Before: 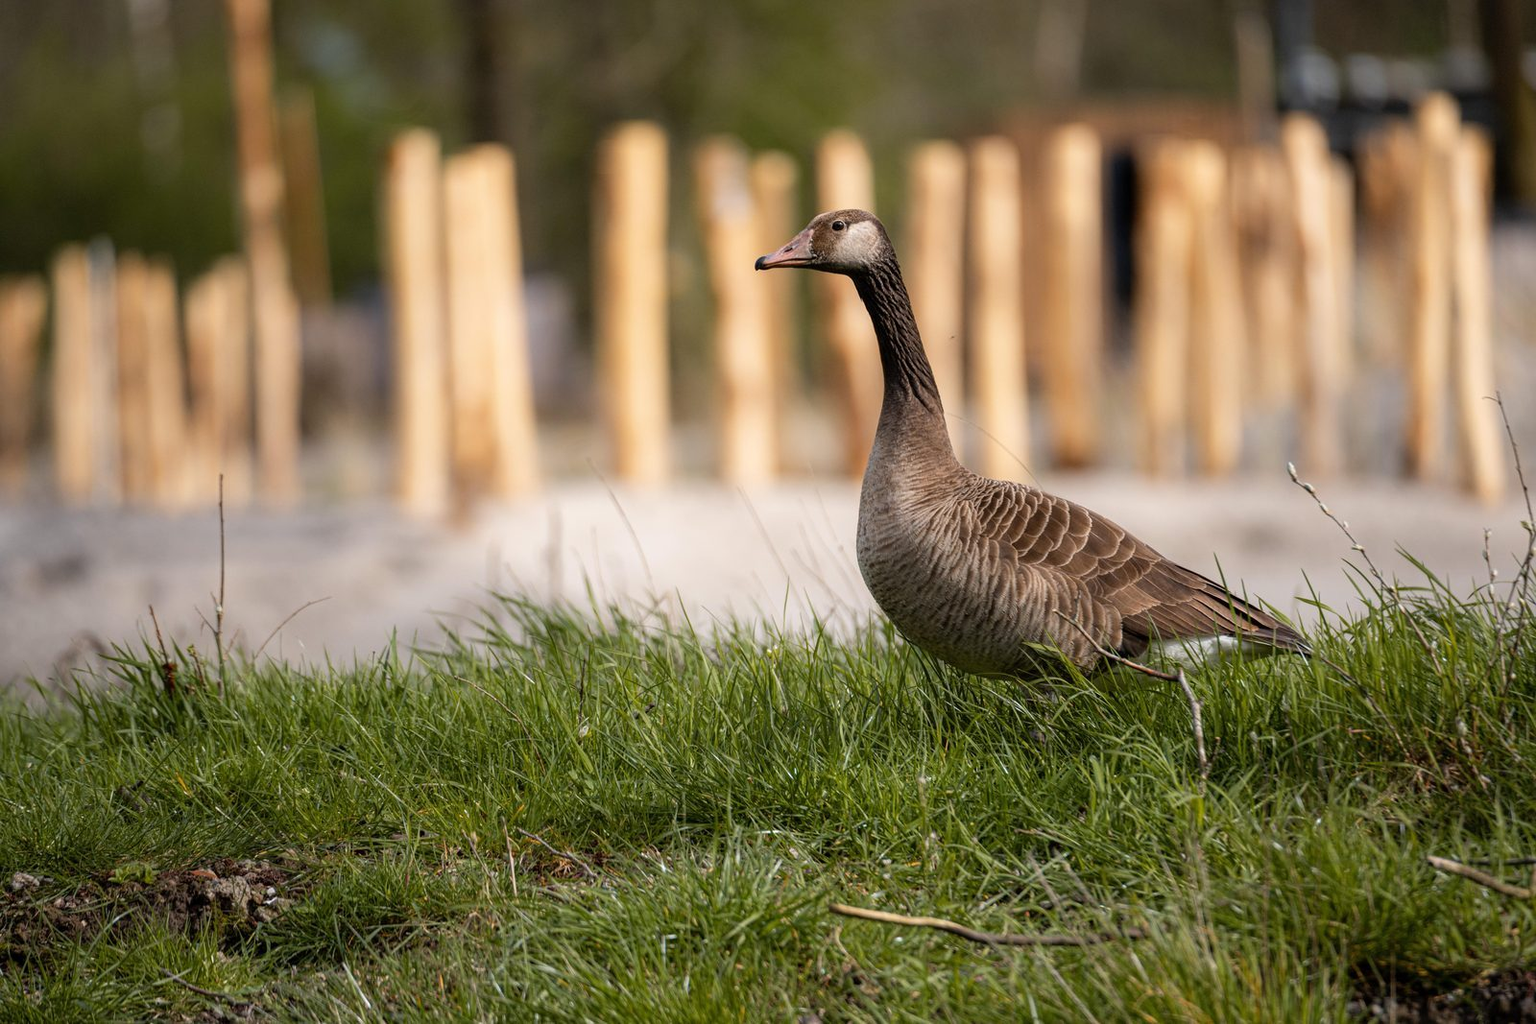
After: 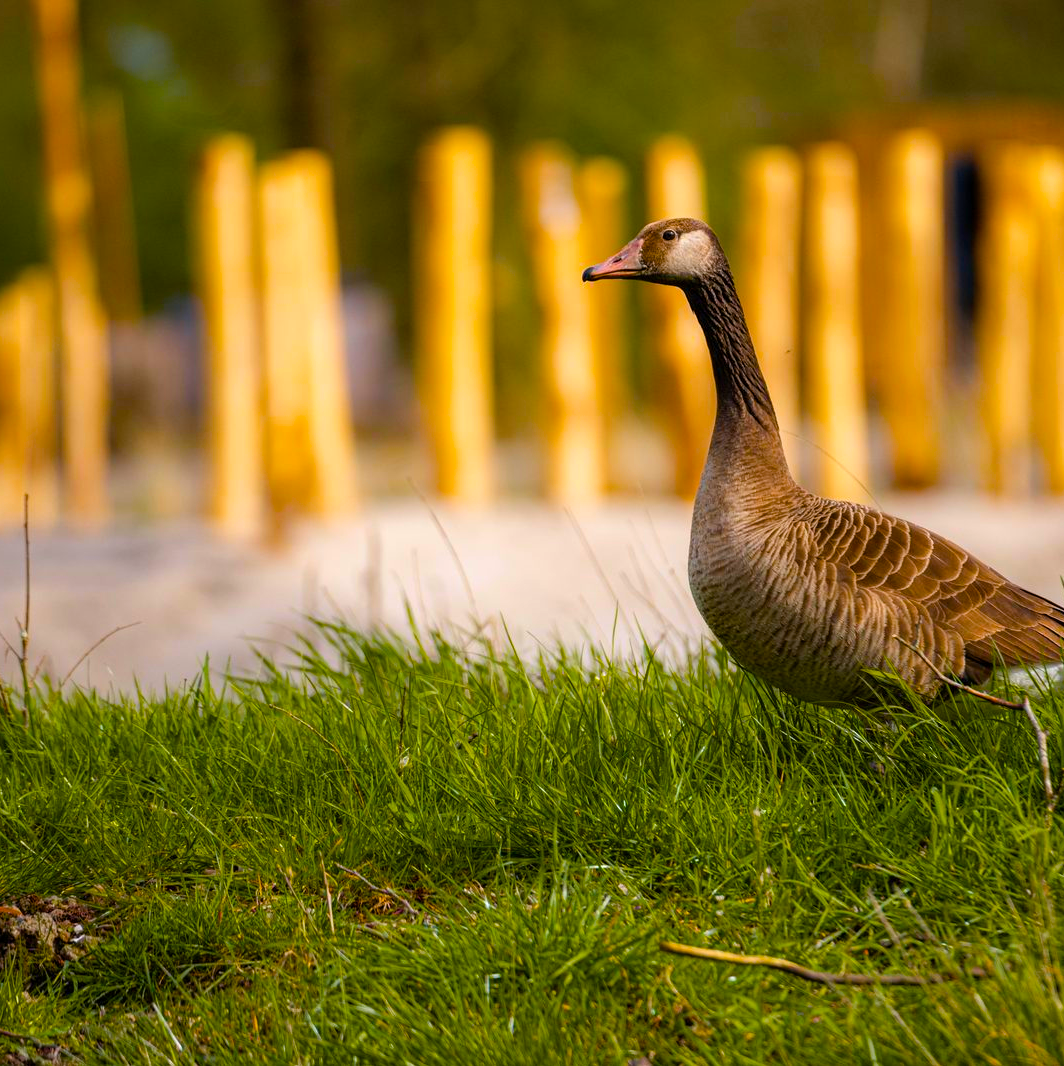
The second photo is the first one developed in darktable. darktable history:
local contrast: mode bilateral grid, contrast 10, coarseness 24, detail 112%, midtone range 0.2
crop and rotate: left 12.803%, right 20.648%
color balance rgb: linear chroma grading › shadows 19.304%, linear chroma grading › highlights 2.791%, linear chroma grading › mid-tones 9.975%, perceptual saturation grading › global saturation 41.758%, global vibrance 50.348%
